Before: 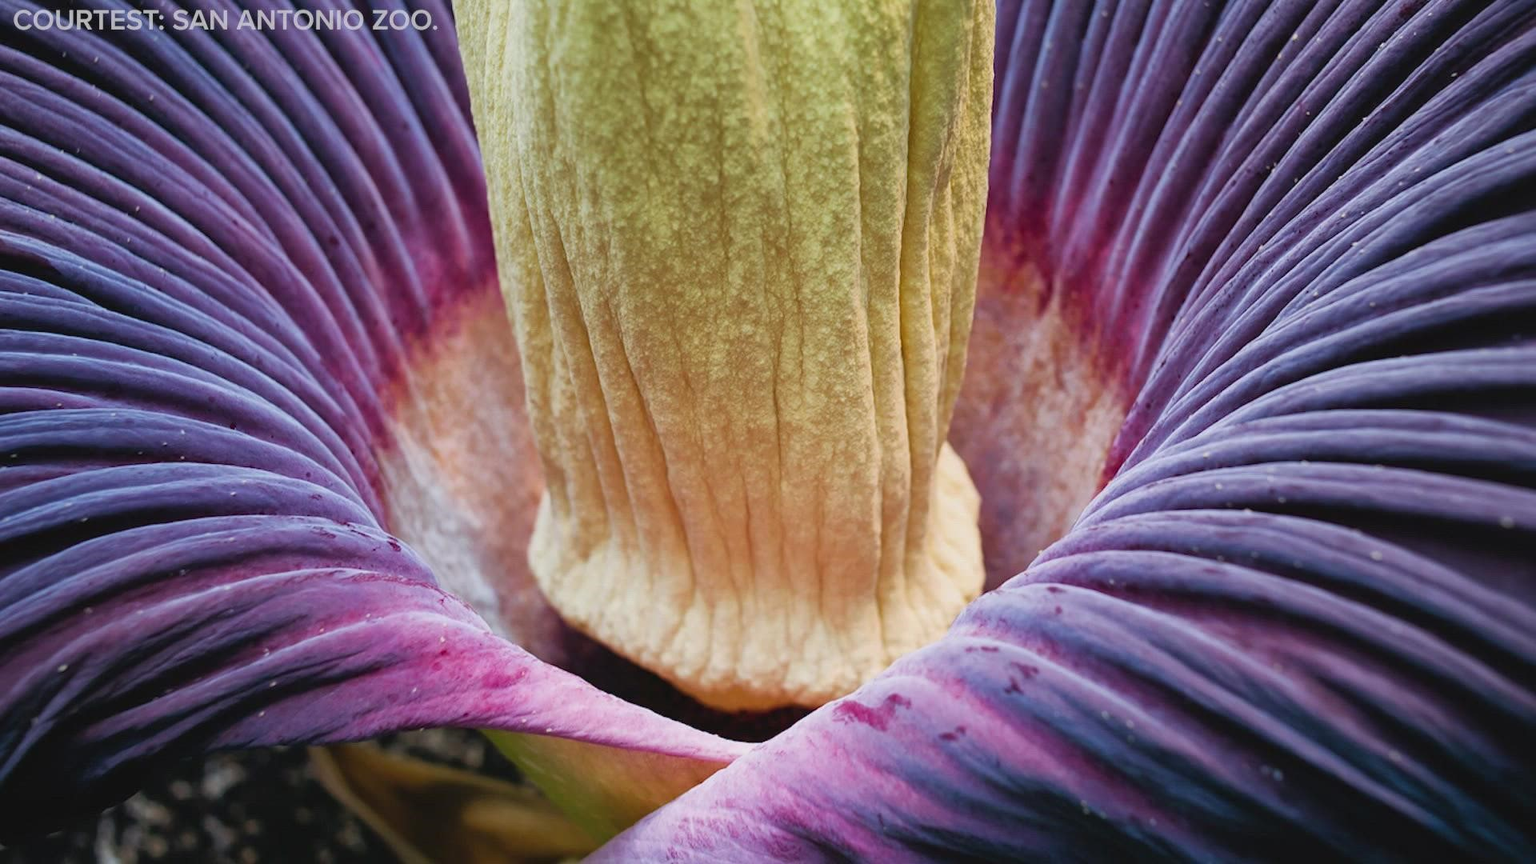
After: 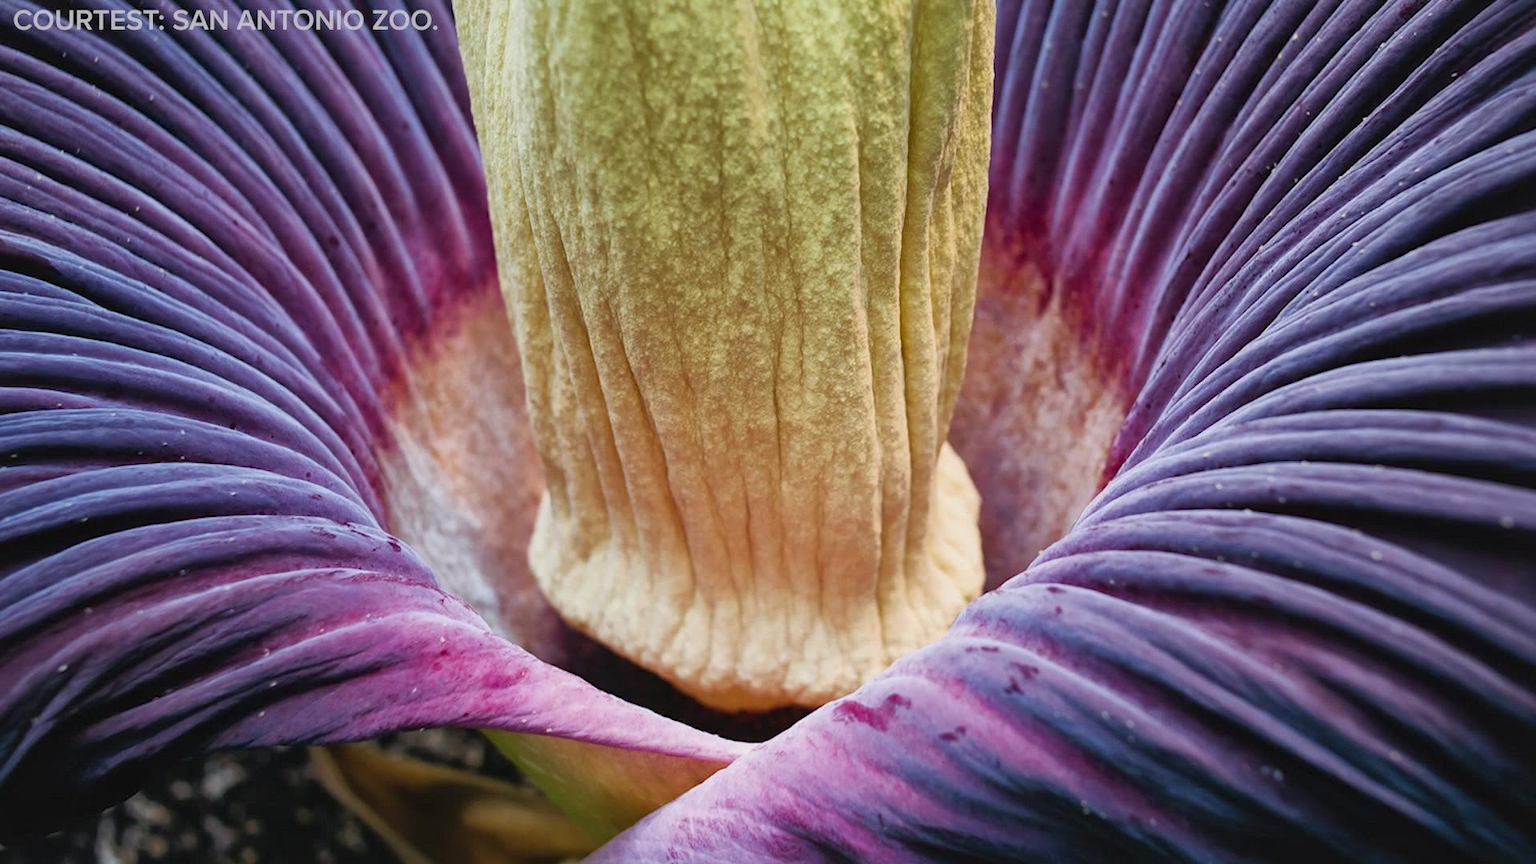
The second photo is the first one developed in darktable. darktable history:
color zones: curves: ch0 [(0.25, 0.5) (0.463, 0.627) (0.484, 0.637) (0.75, 0.5)]
local contrast: mode bilateral grid, contrast 20, coarseness 50, detail 120%, midtone range 0.2
